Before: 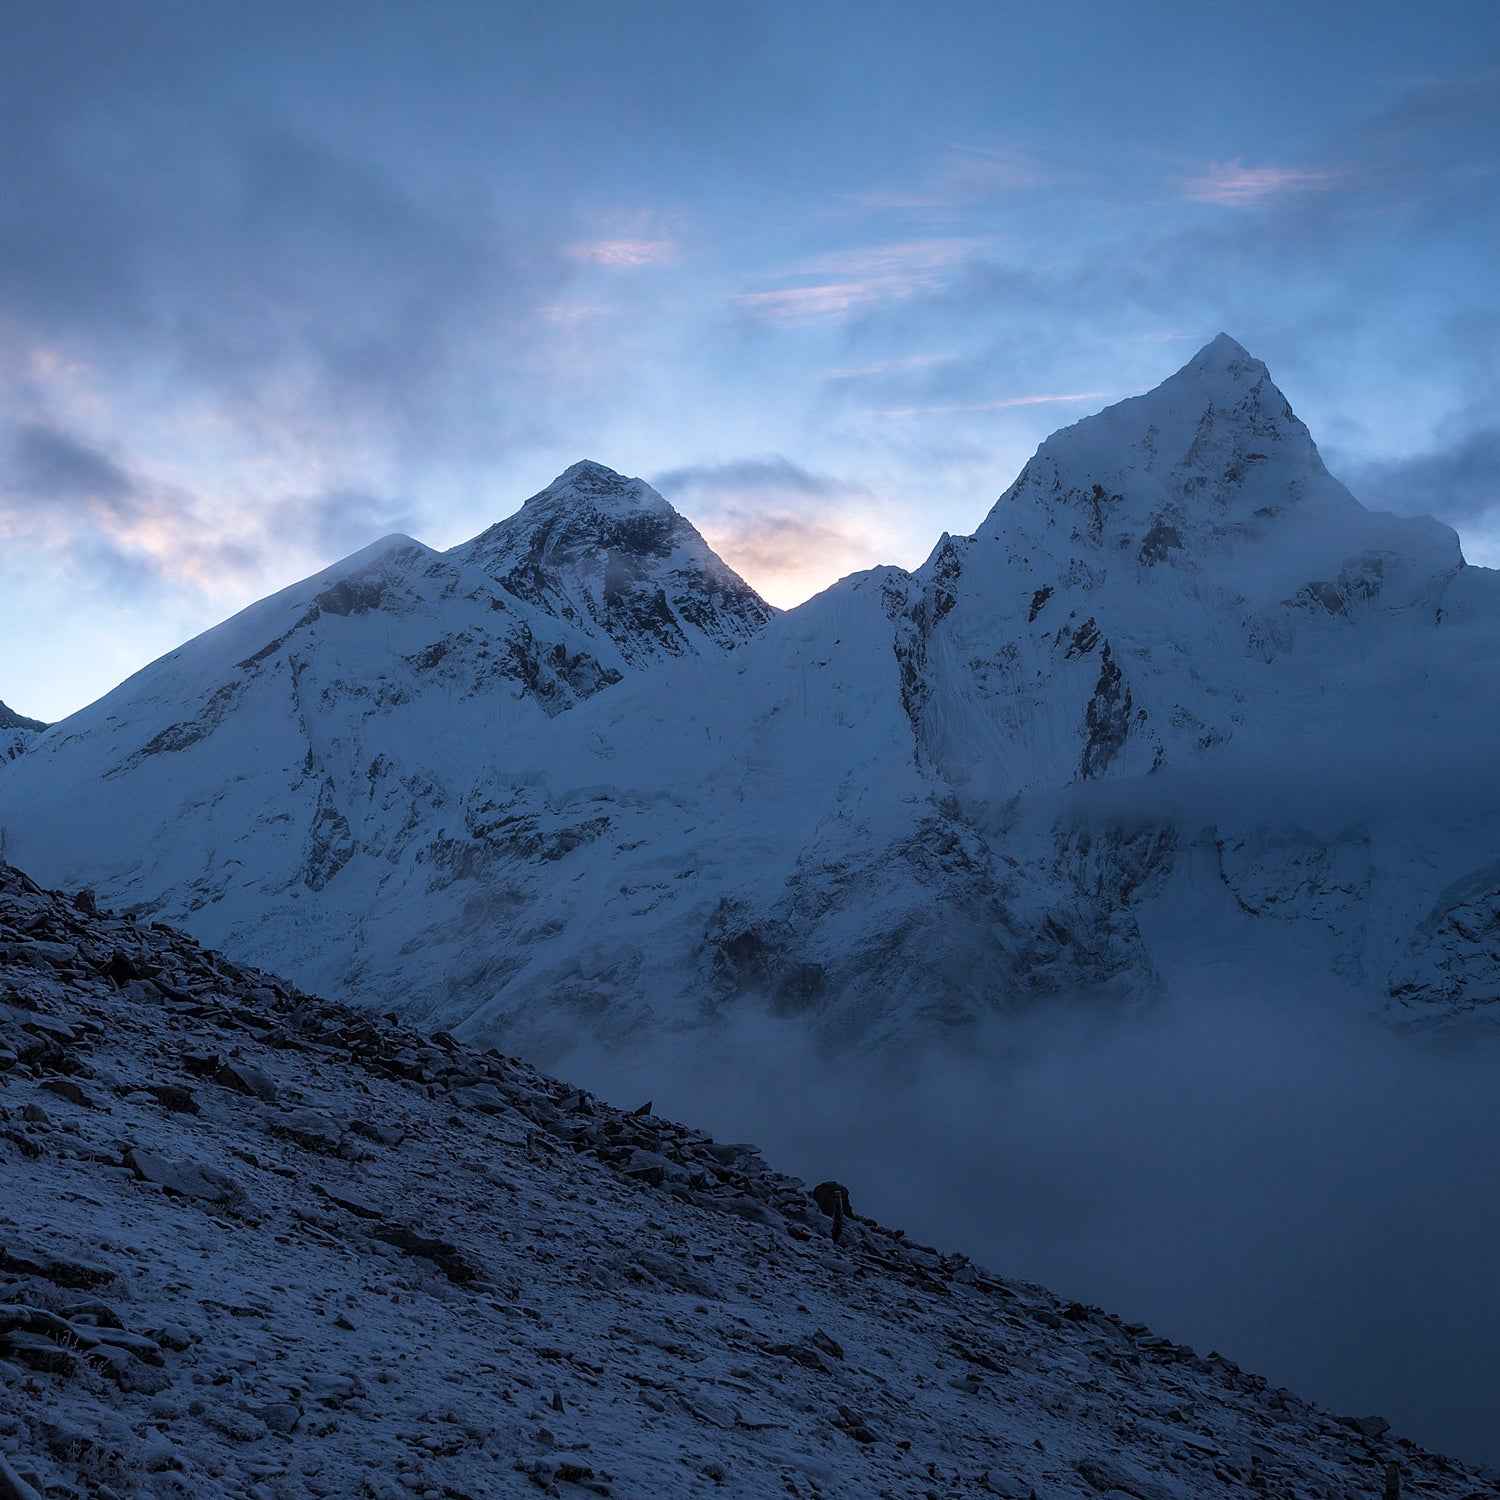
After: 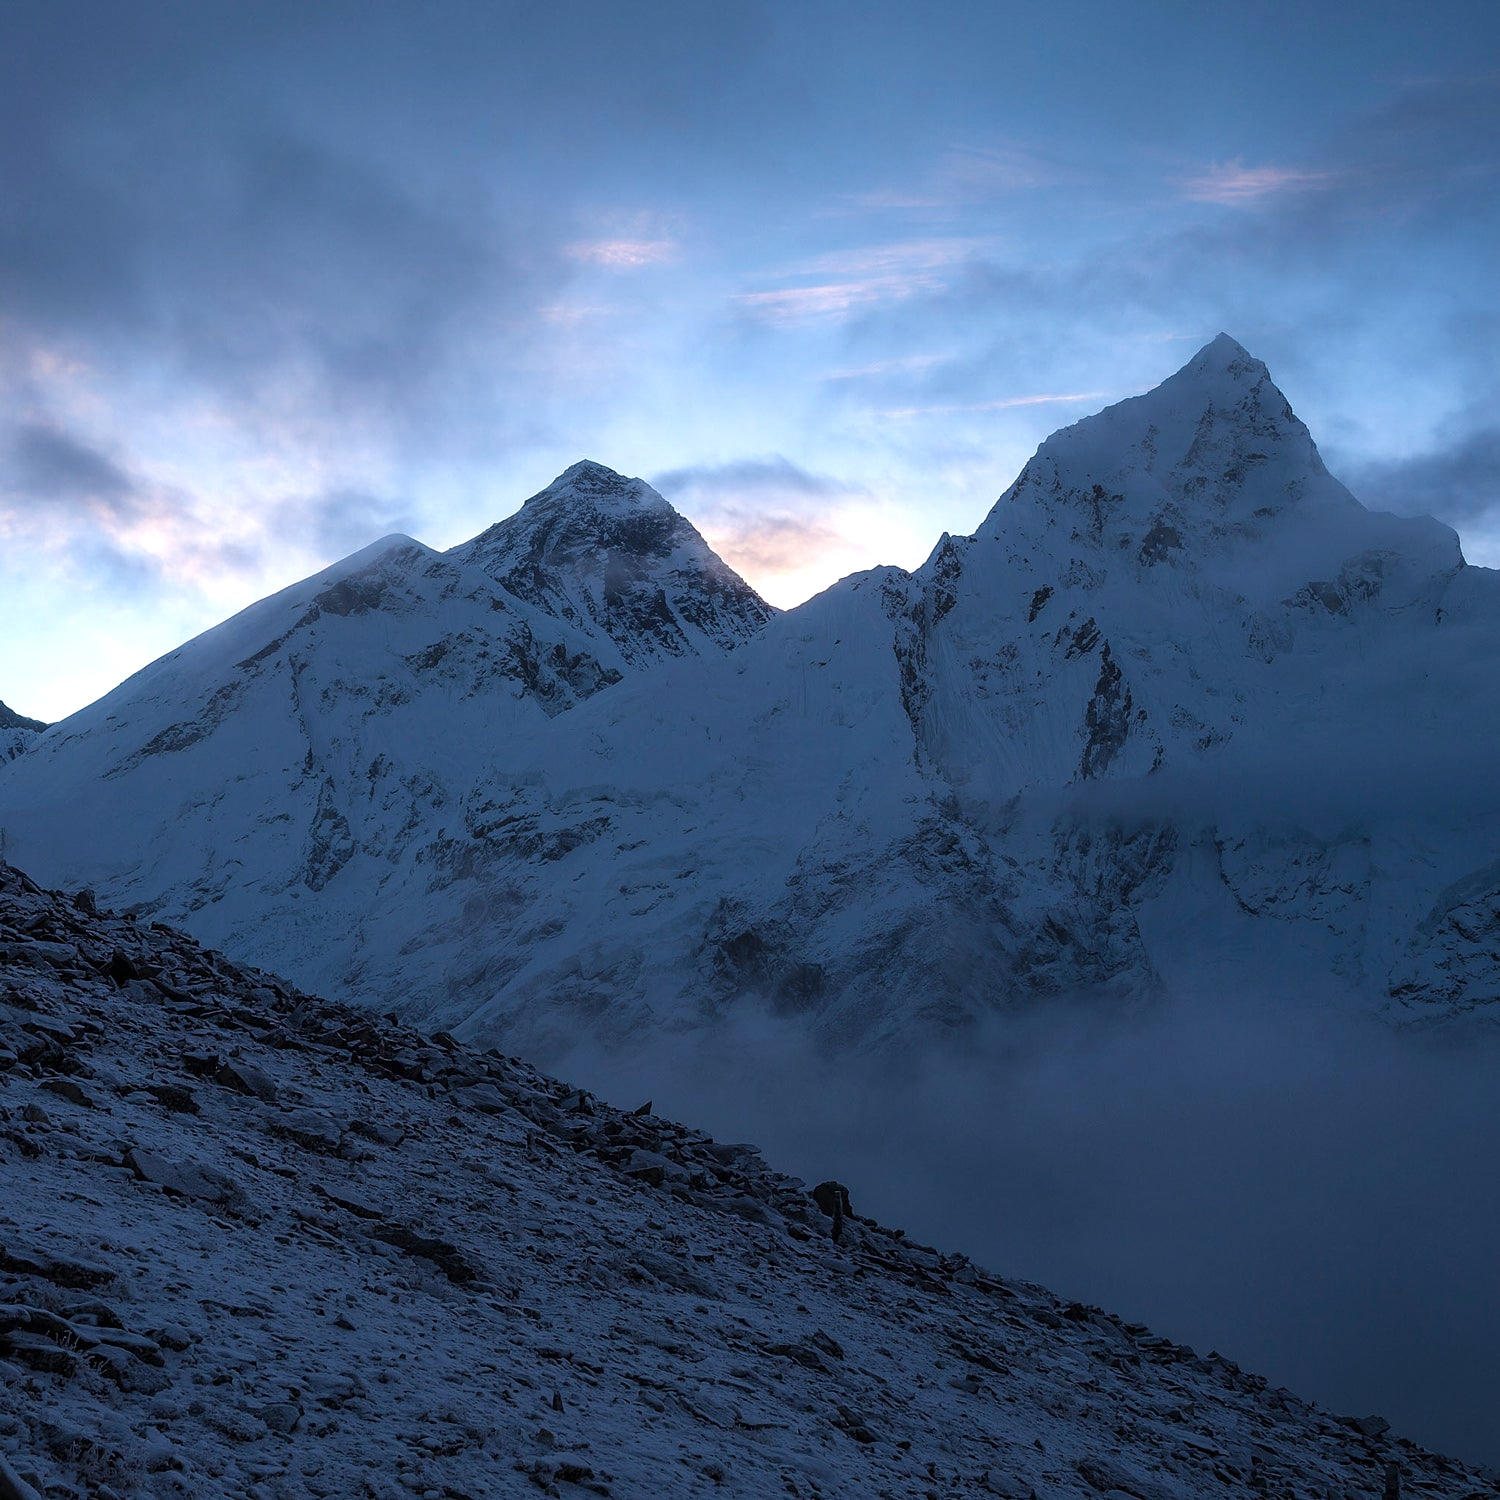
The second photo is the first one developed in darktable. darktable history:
tone equalizer: -8 EV 0 EV, -7 EV 0.002 EV, -6 EV -0.004 EV, -5 EV -0.008 EV, -4 EV -0.054 EV, -3 EV -0.207 EV, -2 EV -0.29 EV, -1 EV 0.122 EV, +0 EV 0.334 EV, mask exposure compensation -0.488 EV
